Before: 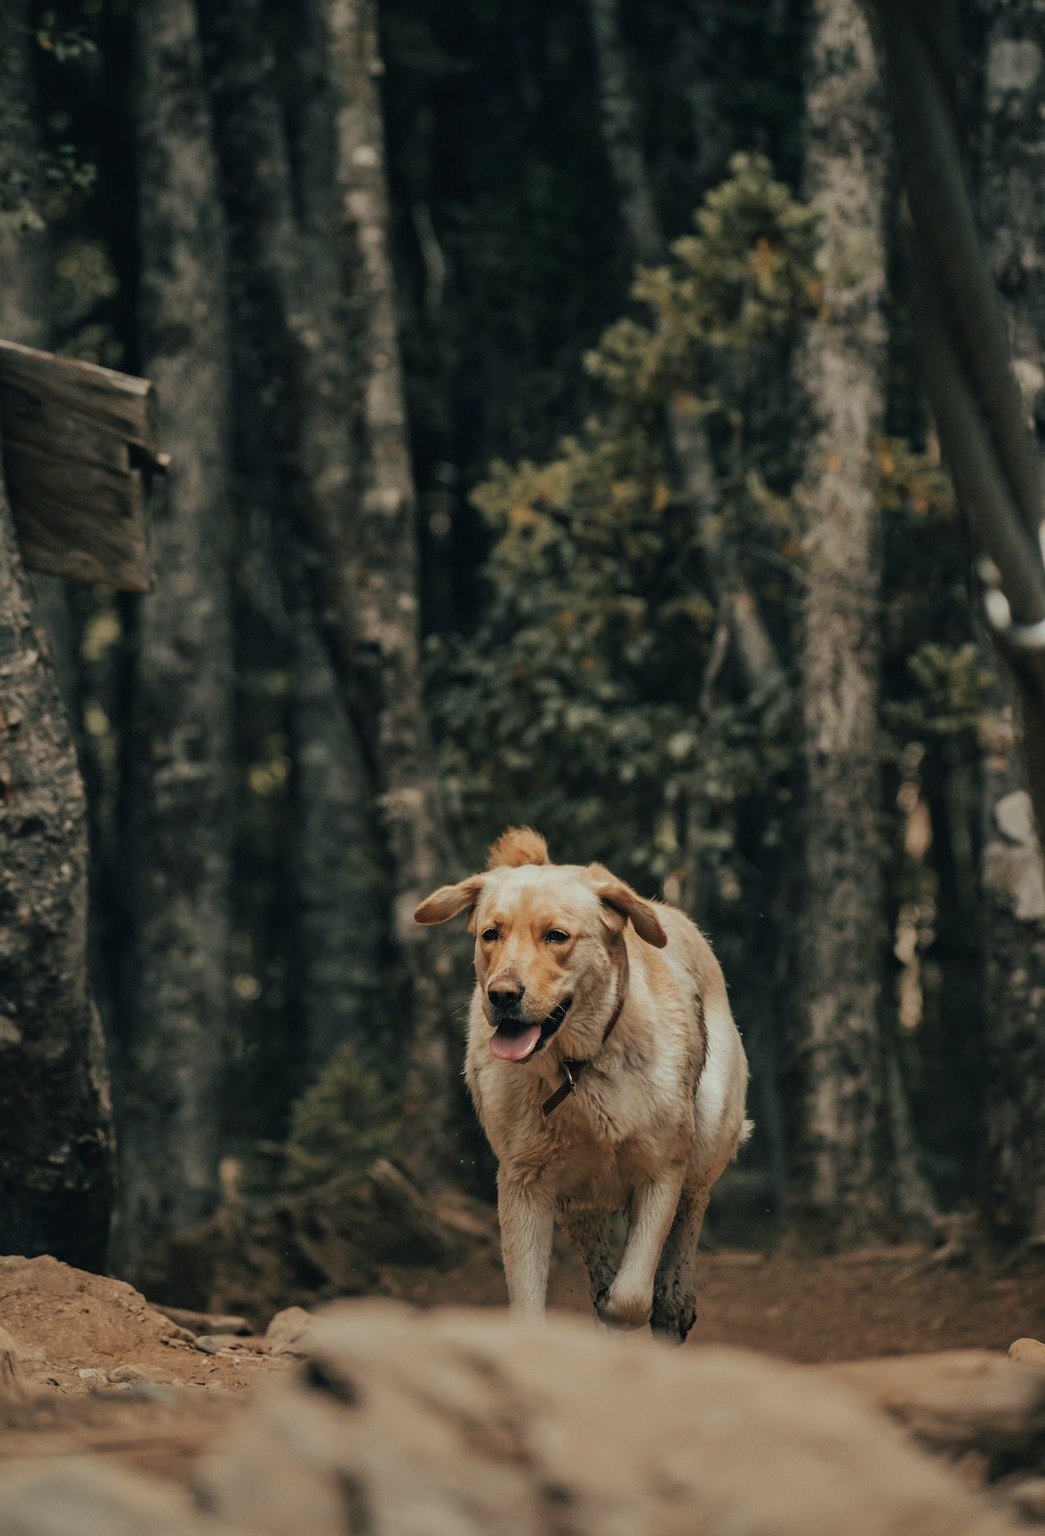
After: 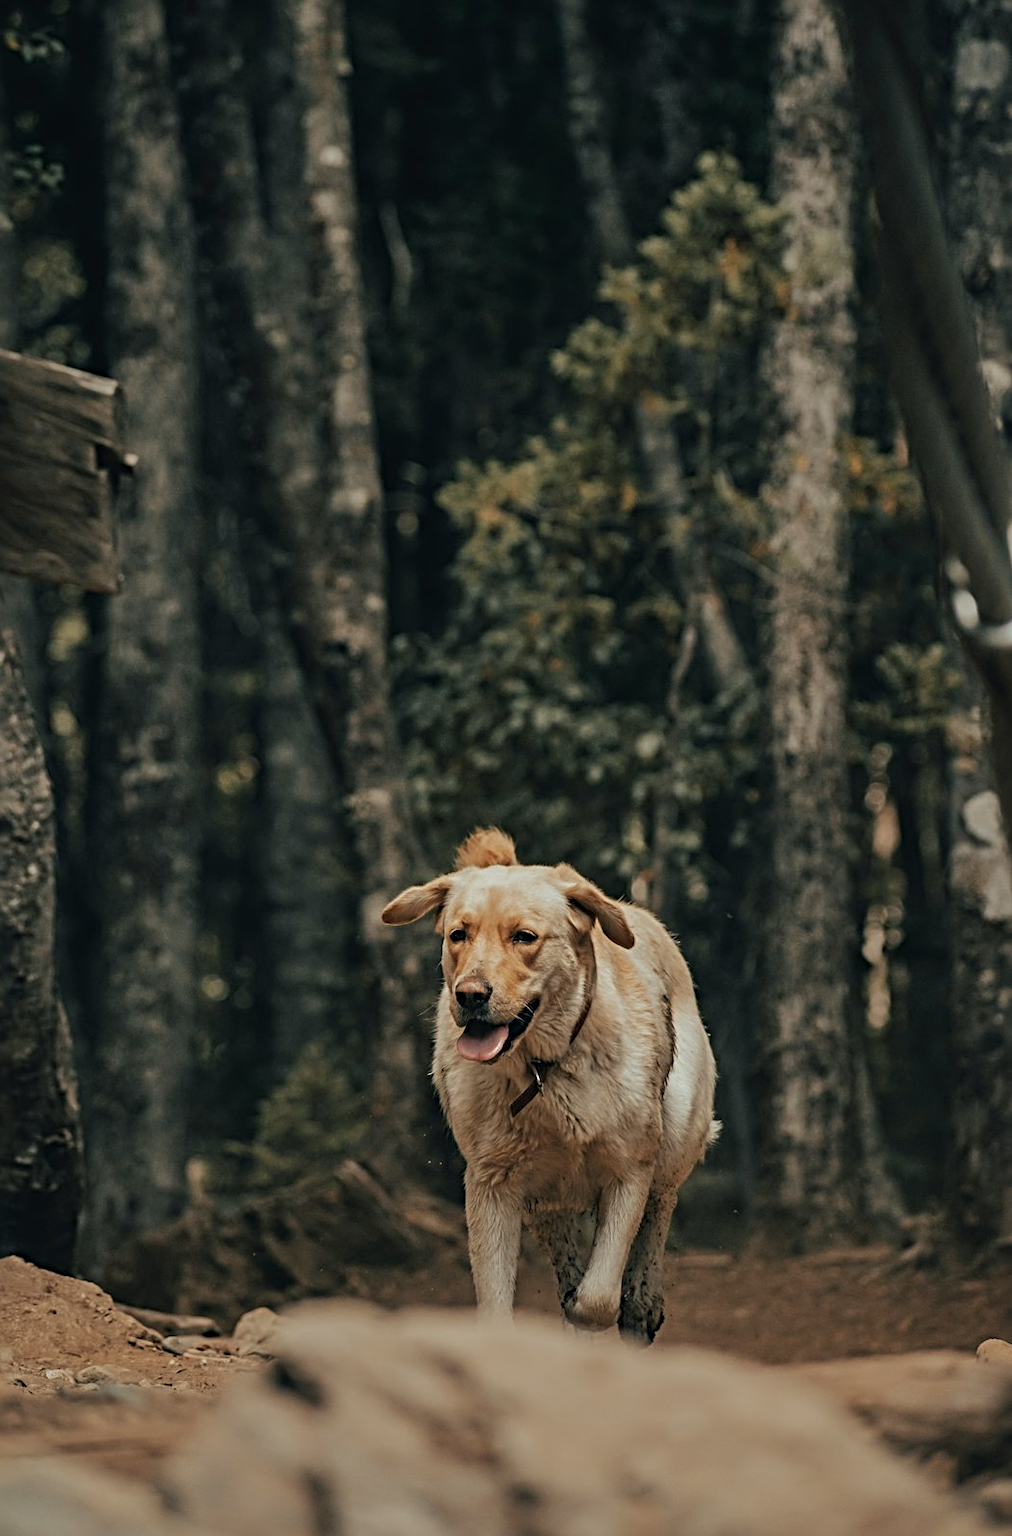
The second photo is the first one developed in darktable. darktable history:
sharpen: radius 4
crop and rotate: left 3.238%
